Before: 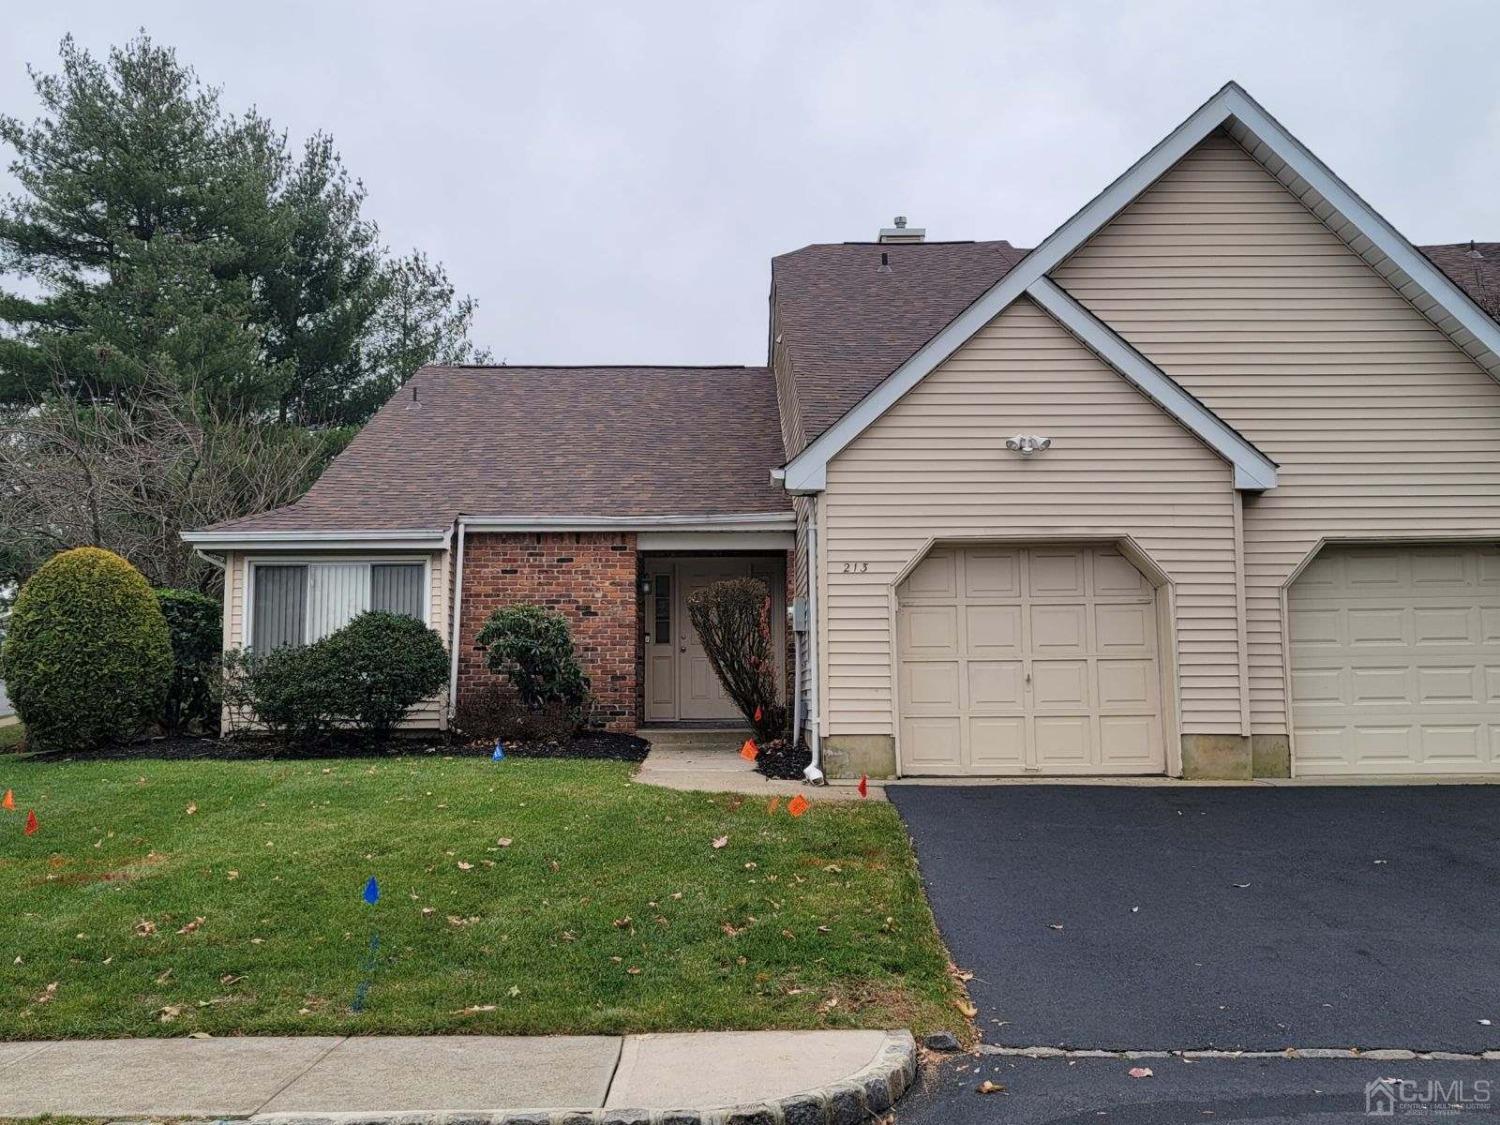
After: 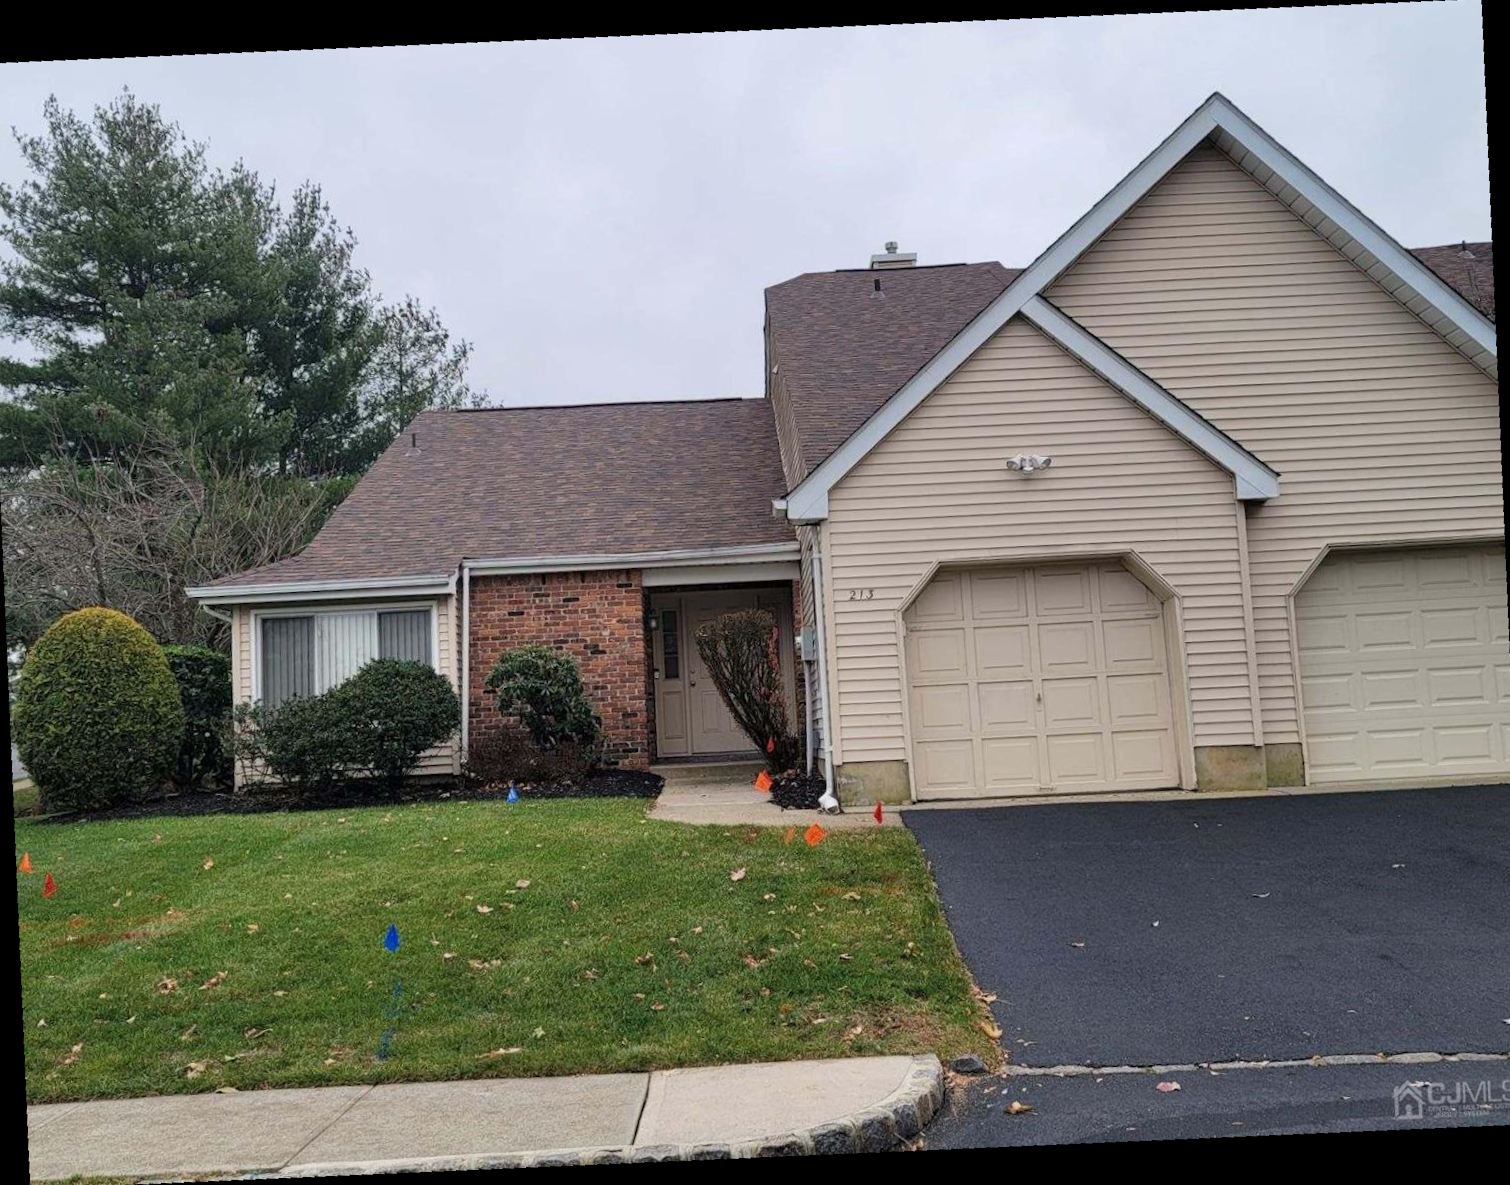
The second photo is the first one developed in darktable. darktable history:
rotate and perspective: rotation -4.86°, automatic cropping off
crop and rotate: angle -2.38°
